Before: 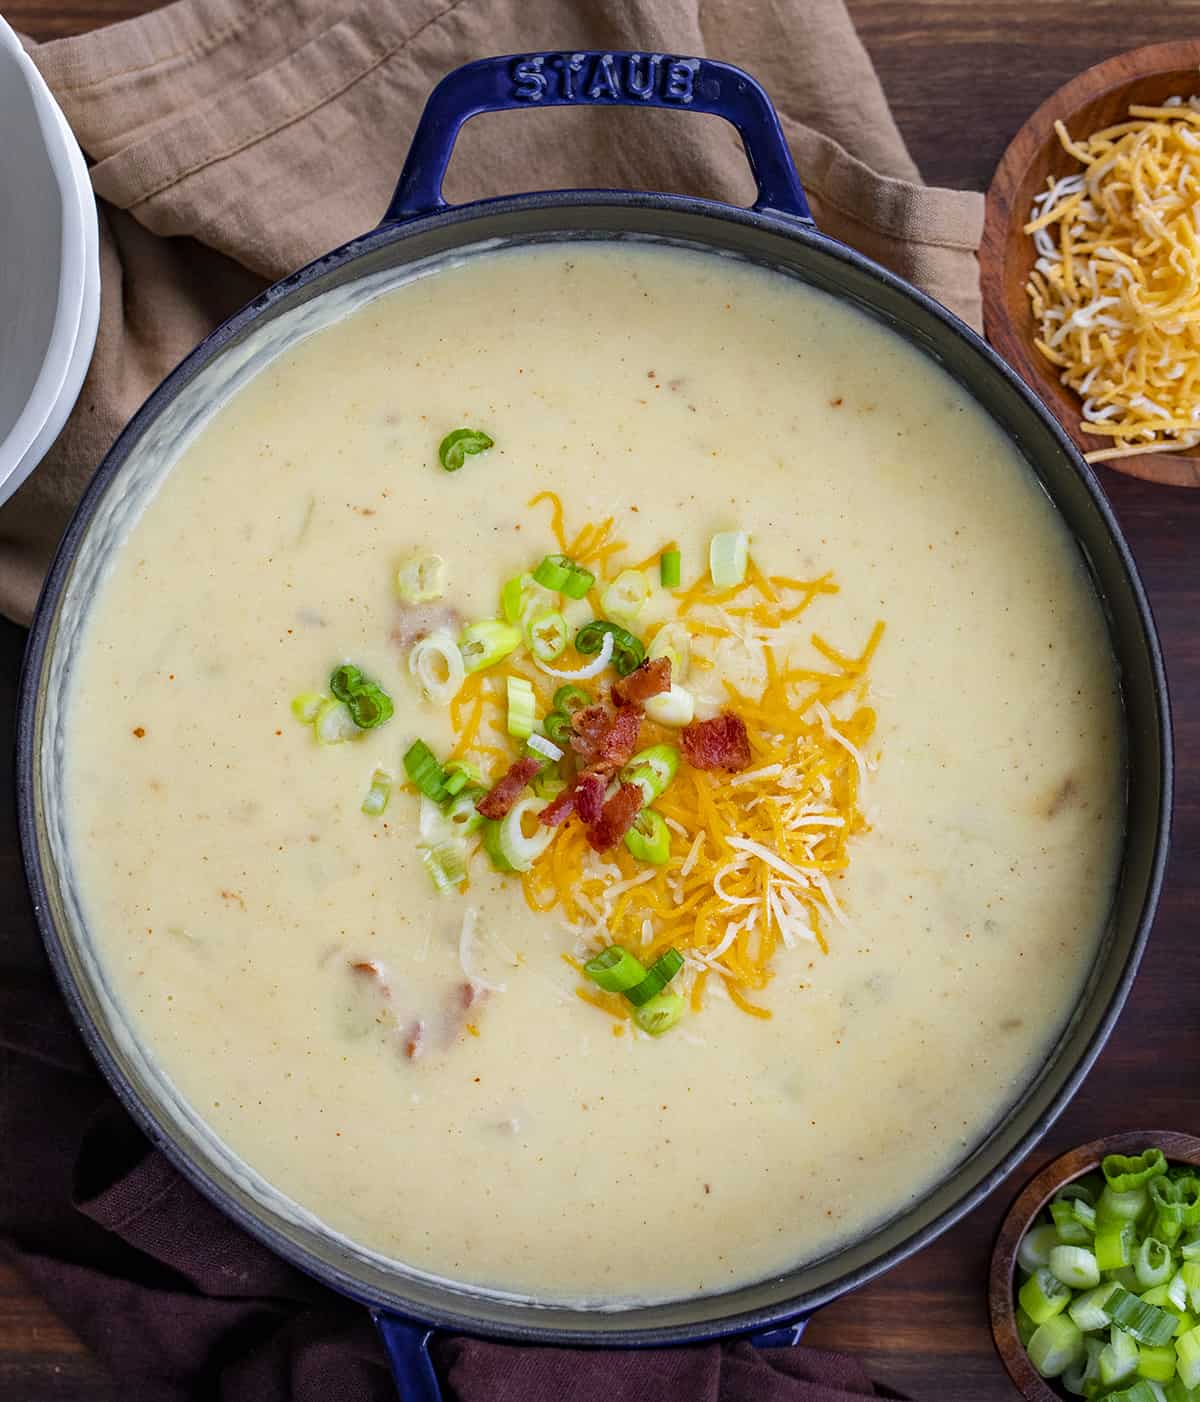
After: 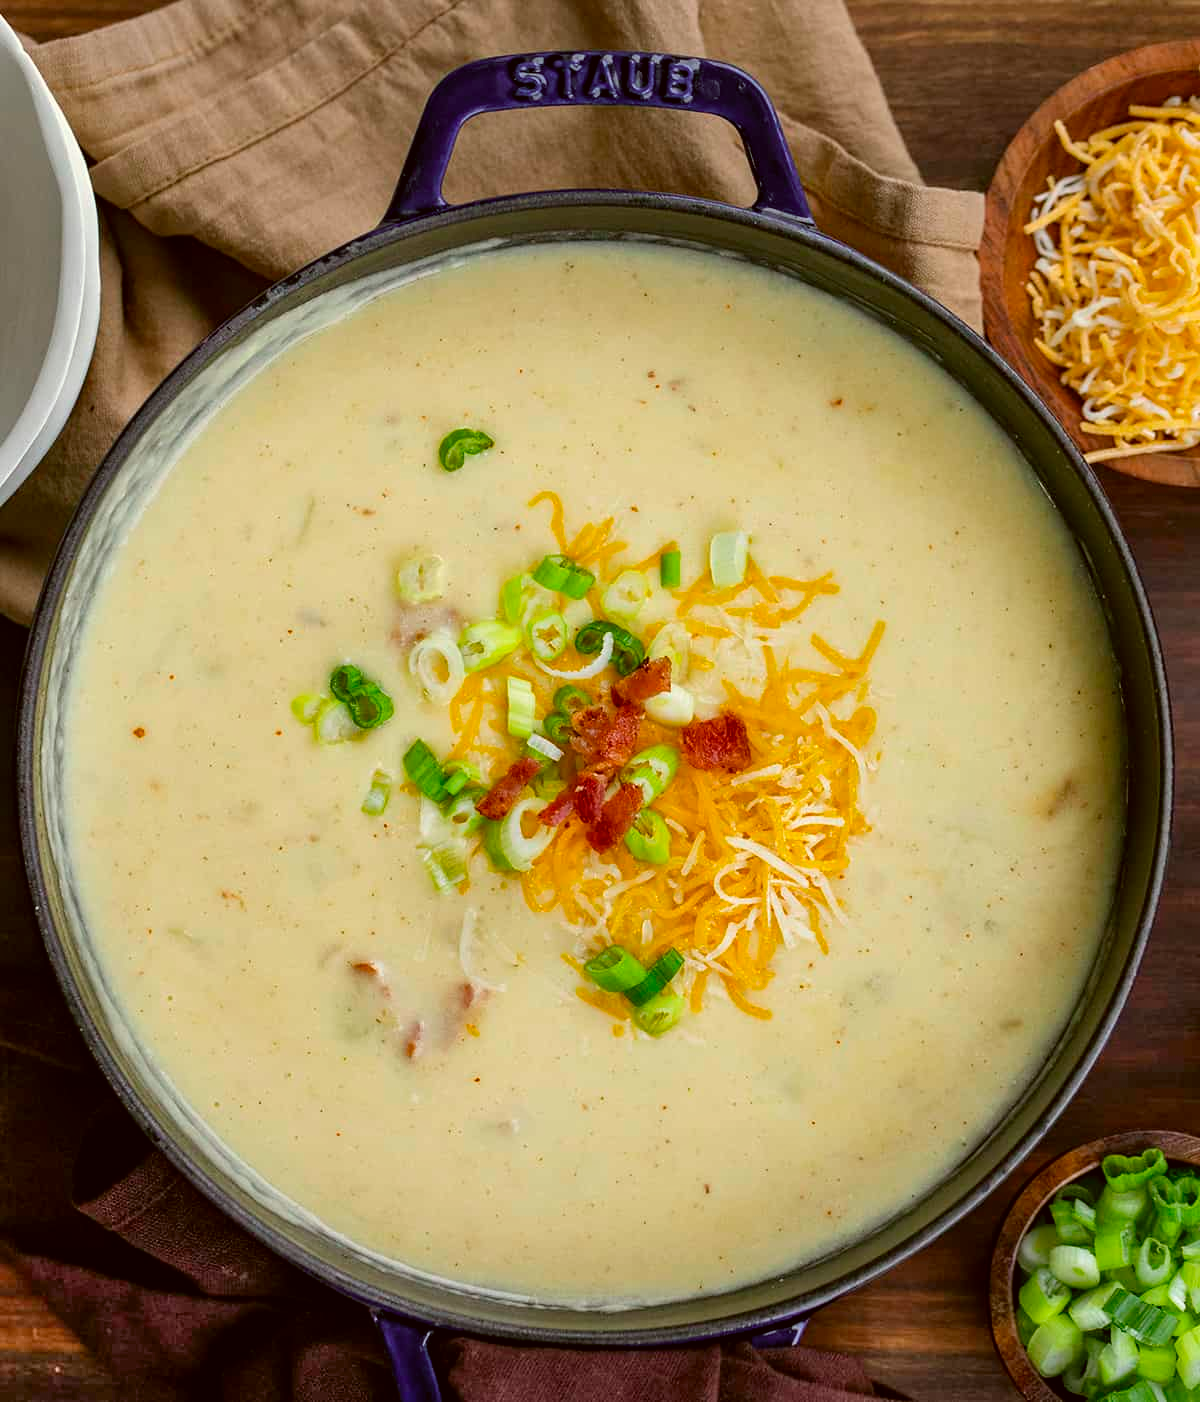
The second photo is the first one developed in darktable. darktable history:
color correction: highlights a* -1.43, highlights b* 10.12, shadows a* 0.395, shadows b* 19.35
shadows and highlights: shadows 52.34, highlights -28.23, soften with gaussian
